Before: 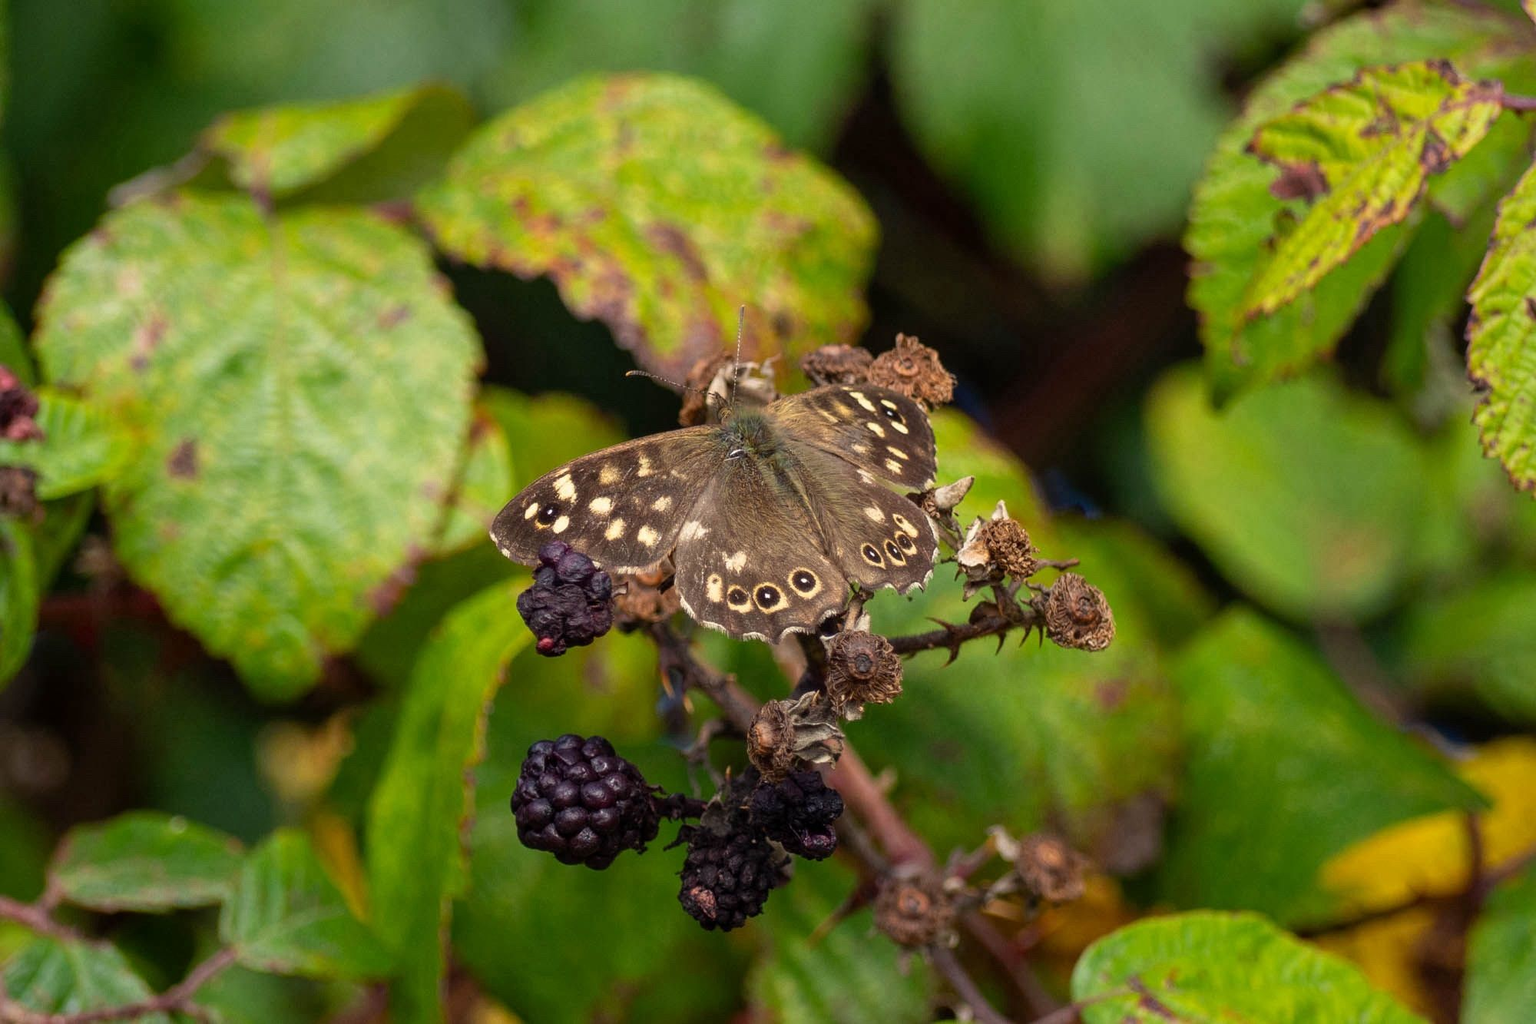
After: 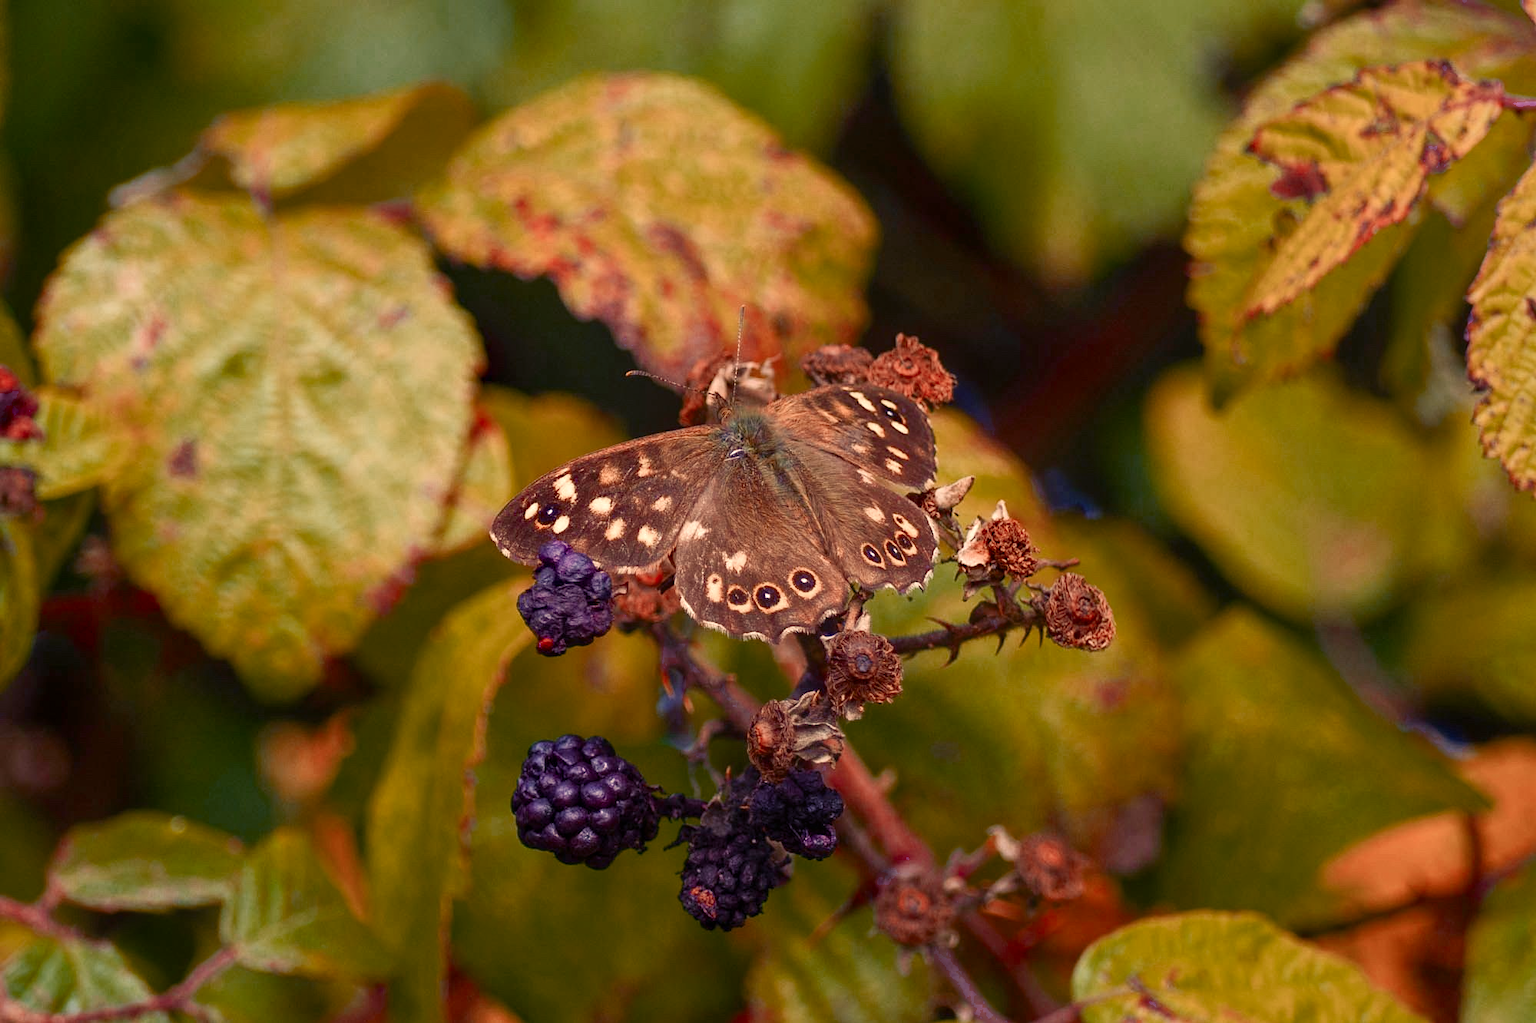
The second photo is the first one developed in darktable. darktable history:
color balance rgb: shadows lift › luminance -21.463%, shadows lift › chroma 8.787%, shadows lift › hue 284.51°, highlights gain › chroma 3.212%, highlights gain › hue 57.42°, perceptual saturation grading › global saturation 20%, perceptual saturation grading › highlights -49.215%, perceptual saturation grading › shadows 23.993%, global vibrance 20%
base curve: curves: ch0 [(0, 0) (0.303, 0.277) (1, 1)], fusion 1, preserve colors none
color zones: curves: ch0 [(0, 0.299) (0.25, 0.383) (0.456, 0.352) (0.736, 0.571)]; ch1 [(0, 0.63) (0.151, 0.568) (0.254, 0.416) (0.47, 0.558) (0.732, 0.37) (0.909, 0.492)]; ch2 [(0.004, 0.604) (0.158, 0.443) (0.257, 0.403) (0.761, 0.468)]
